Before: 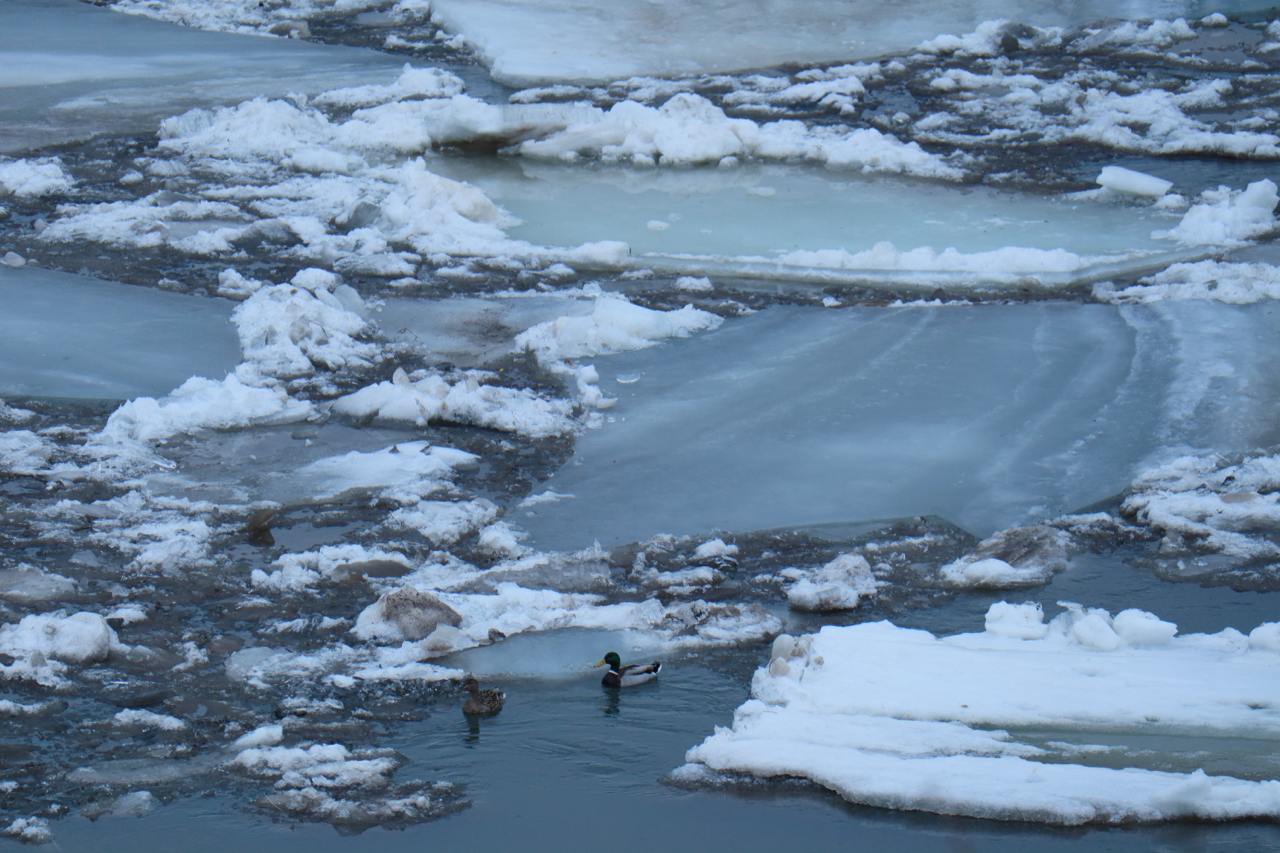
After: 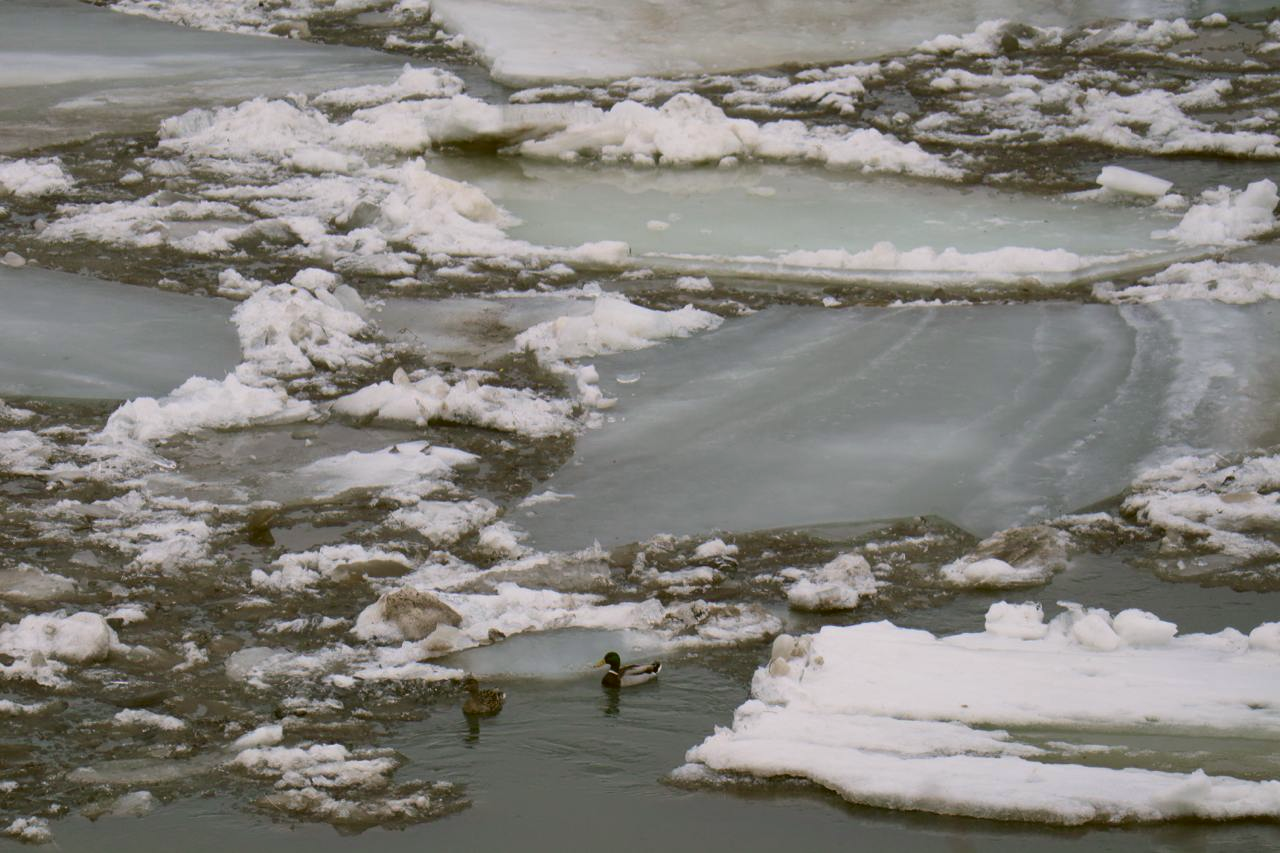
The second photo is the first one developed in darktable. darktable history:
color correction: highlights a* 8.89, highlights b* 15.72, shadows a* -0.459, shadows b* 26.1
